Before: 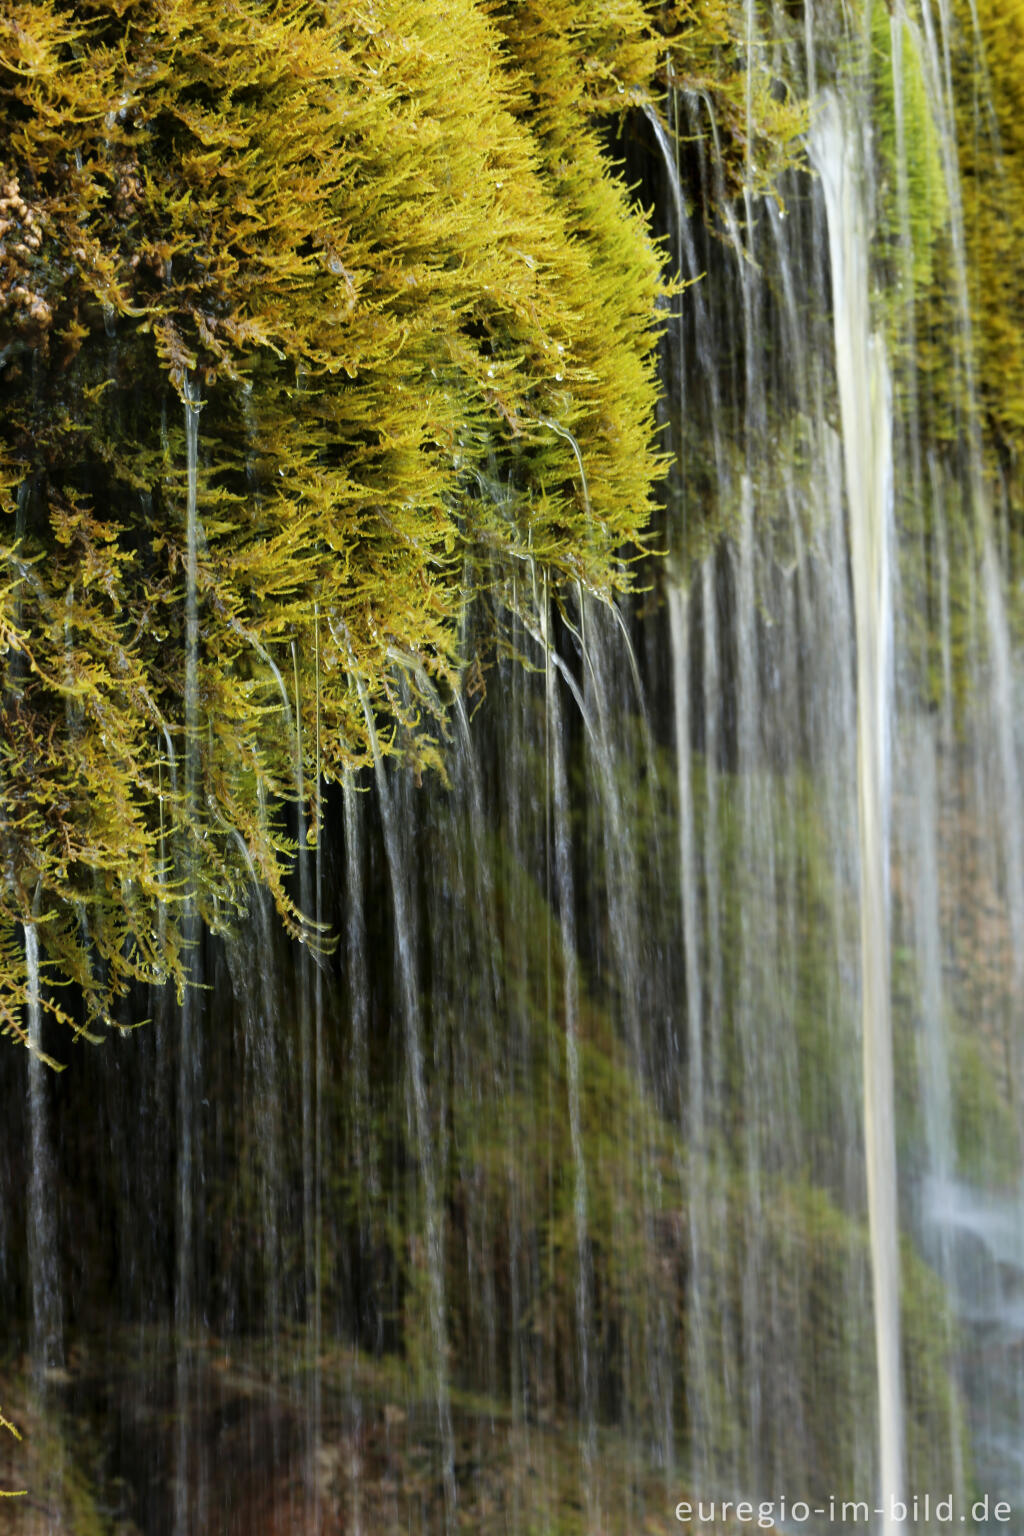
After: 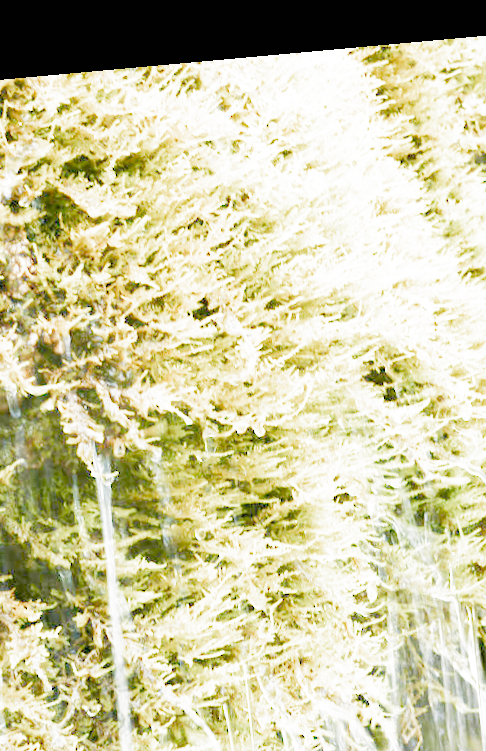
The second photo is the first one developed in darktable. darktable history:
tone equalizer: on, module defaults
rotate and perspective: rotation -5.2°, automatic cropping off
exposure: black level correction 0, exposure 4 EV, compensate exposure bias true, compensate highlight preservation false
crop and rotate: left 10.817%, top 0.062%, right 47.194%, bottom 53.626%
color balance rgb: contrast -30%
filmic rgb: black relative exposure -2.85 EV, white relative exposure 4.56 EV, hardness 1.77, contrast 1.25, preserve chrominance no, color science v5 (2021)
